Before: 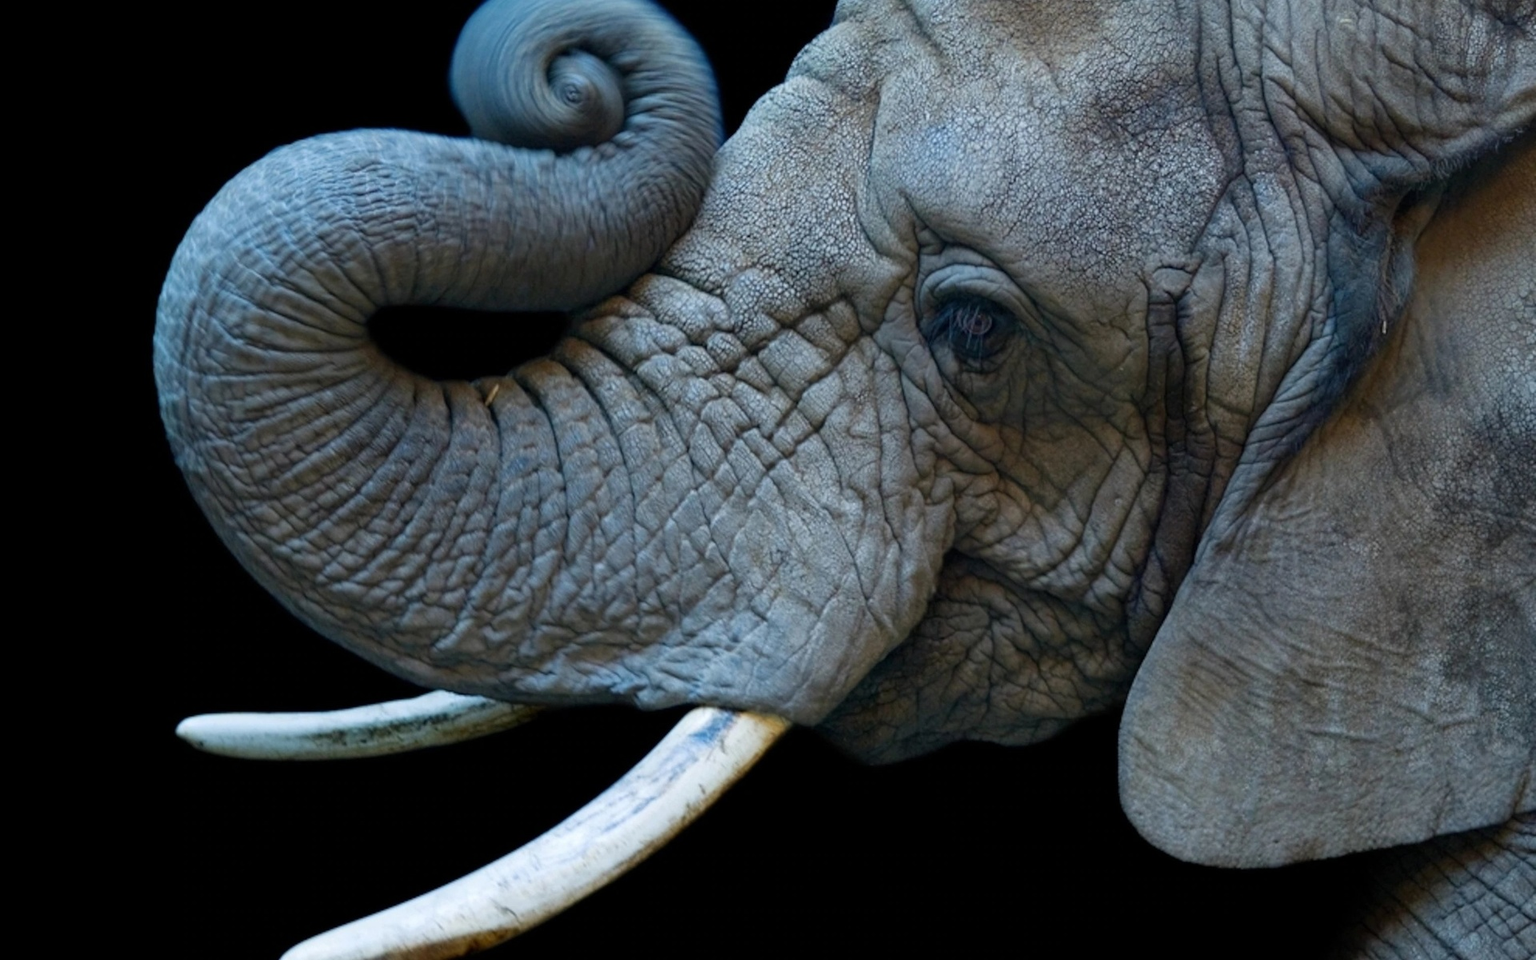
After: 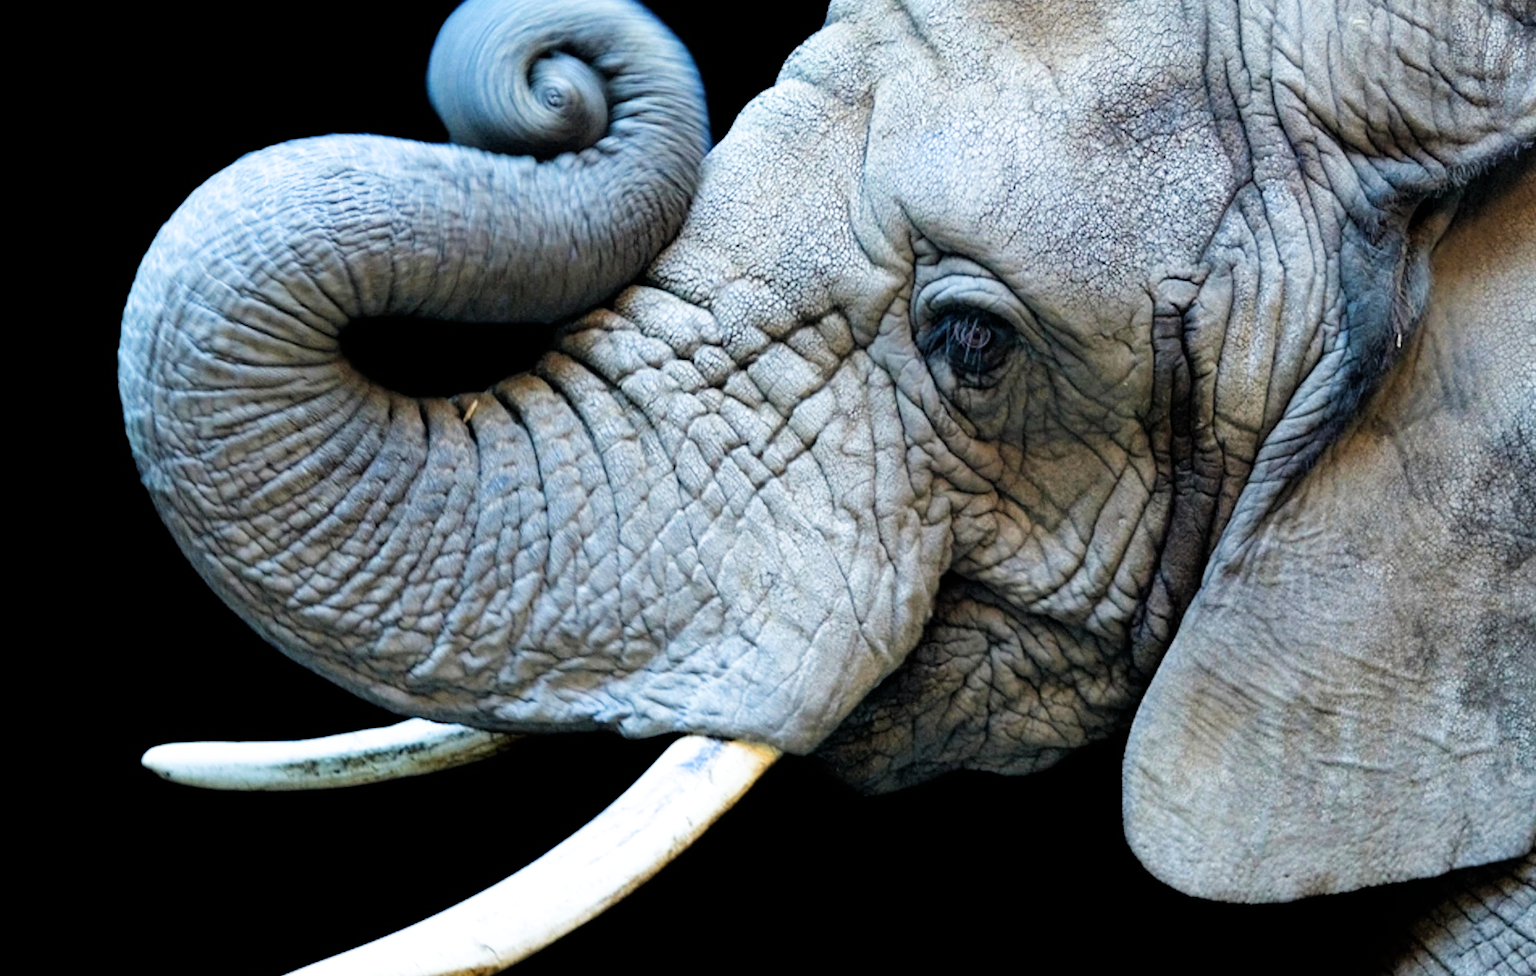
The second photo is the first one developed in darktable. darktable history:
filmic rgb: black relative exposure -5.1 EV, white relative exposure 3.51 EV, hardness 3.17, contrast 1.195, highlights saturation mix -49.64%
crop and rotate: left 2.614%, right 1.283%, bottom 2.236%
exposure: black level correction 0, exposure 1.46 EV, compensate highlight preservation false
